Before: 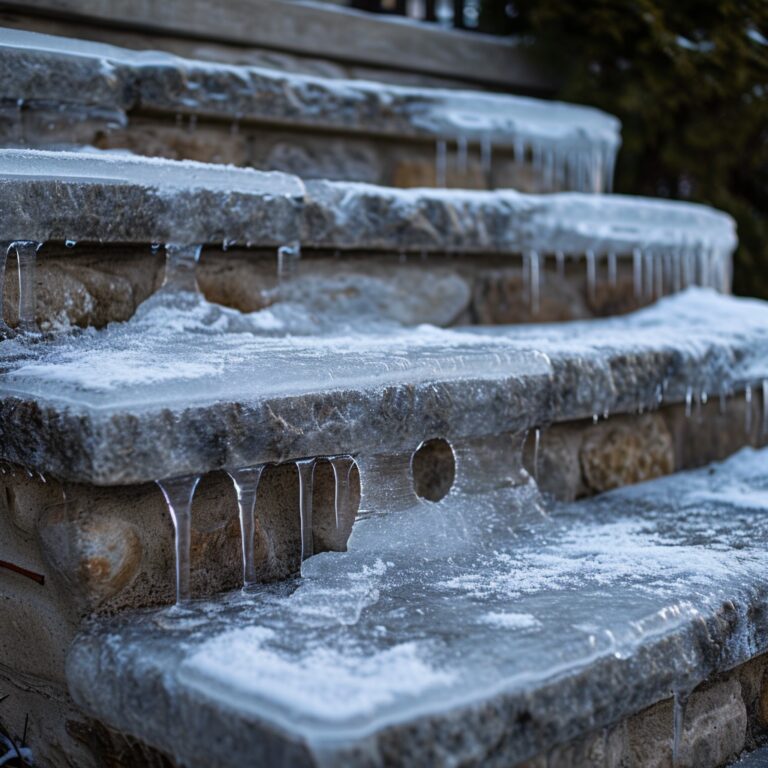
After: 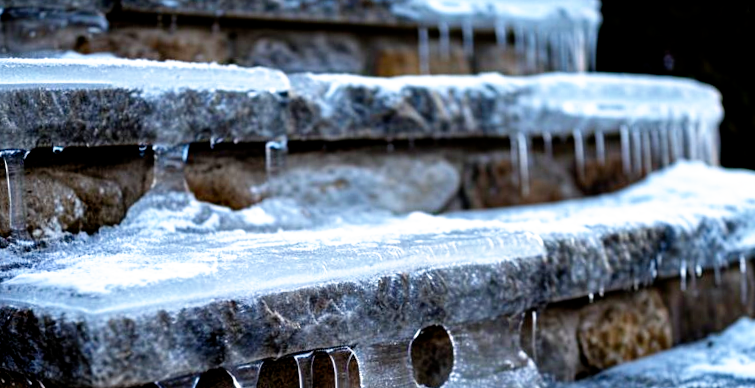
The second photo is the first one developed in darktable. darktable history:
filmic rgb: black relative exposure -5.5 EV, white relative exposure 2.5 EV, threshold 3 EV, target black luminance 0%, hardness 4.51, latitude 67.35%, contrast 1.453, shadows ↔ highlights balance -3.52%, preserve chrominance no, color science v4 (2020), contrast in shadows soft, enable highlight reconstruction true
exposure: black level correction 0.001, exposure 0.5 EV, compensate exposure bias true, compensate highlight preservation false
crop and rotate: top 10.605%, bottom 33.274%
white balance: emerald 1
rotate and perspective: rotation -3°, crop left 0.031, crop right 0.968, crop top 0.07, crop bottom 0.93
